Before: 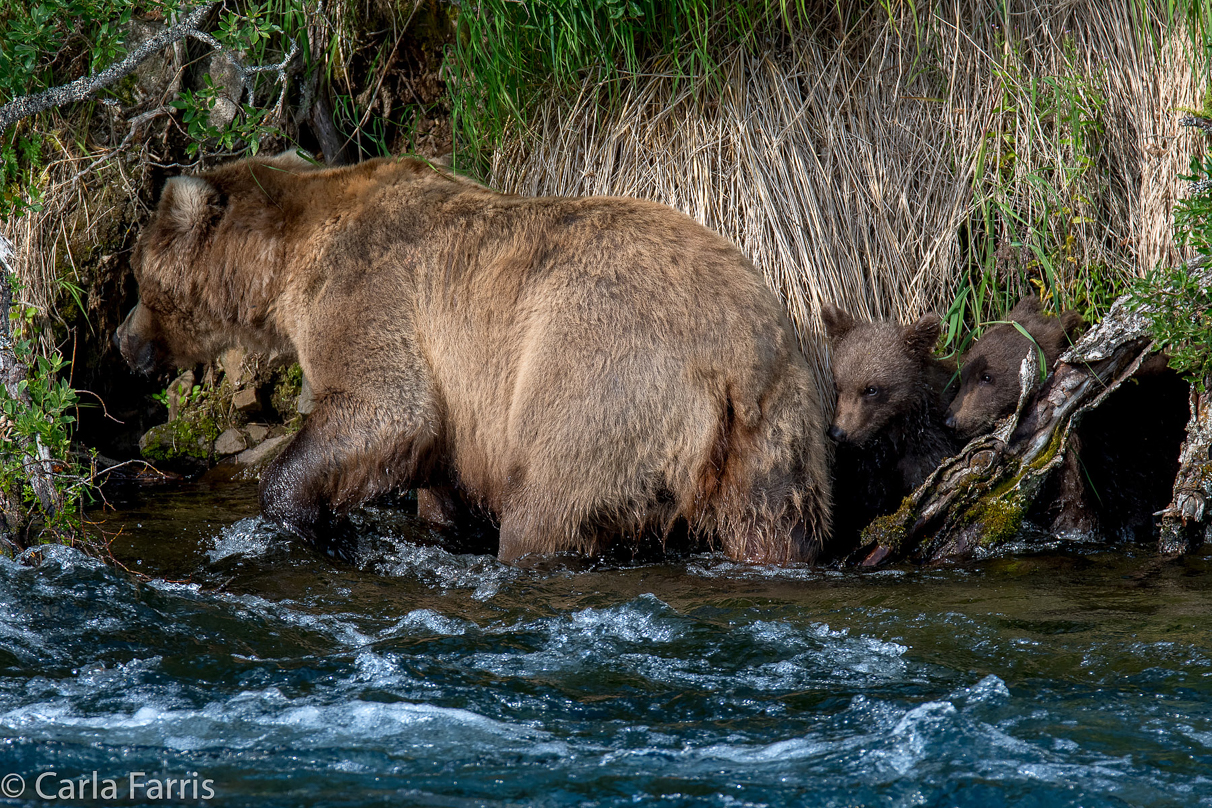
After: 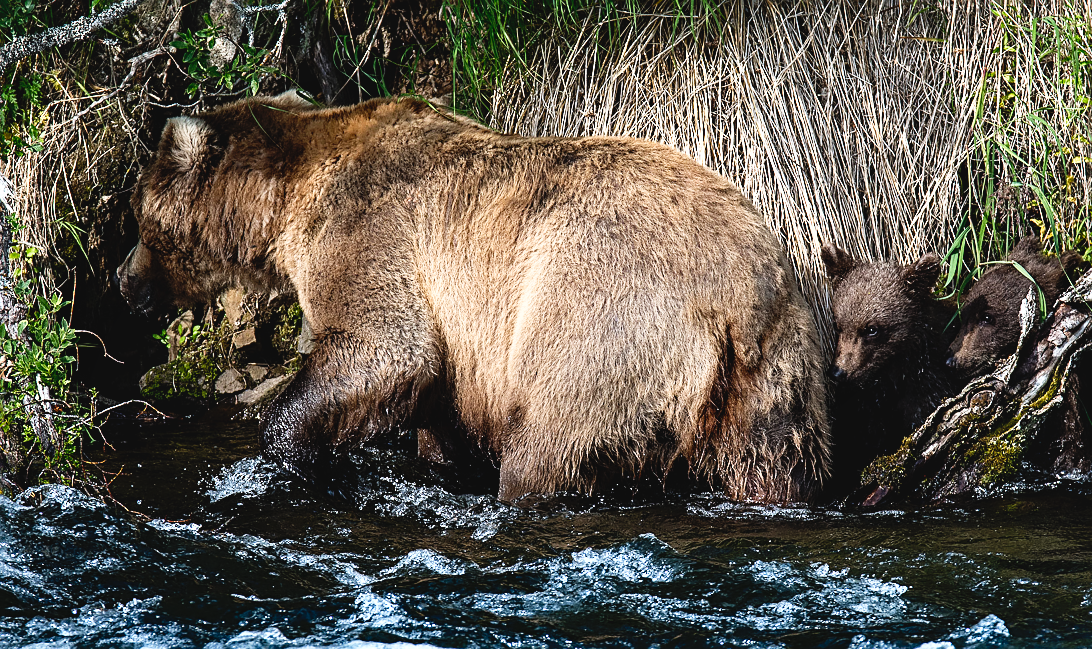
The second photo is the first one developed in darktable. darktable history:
tone curve: curves: ch0 [(0, 0.039) (0.104, 0.094) (0.285, 0.301) (0.689, 0.764) (0.89, 0.926) (0.994, 0.971)]; ch1 [(0, 0) (0.337, 0.249) (0.437, 0.411) (0.485, 0.487) (0.515, 0.514) (0.566, 0.563) (0.641, 0.655) (1, 1)]; ch2 [(0, 0) (0.314, 0.301) (0.421, 0.411) (0.502, 0.505) (0.528, 0.54) (0.557, 0.555) (0.612, 0.583) (0.722, 0.67) (1, 1)], preserve colors none
crop: top 7.513%, right 9.866%, bottom 12.084%
haze removal: compatibility mode true, adaptive false
sharpen: on, module defaults
exposure: exposure -0.022 EV, compensate highlight preservation false
shadows and highlights: shadows 29.43, highlights -29.13, low approximation 0.01, soften with gaussian
tone equalizer: -8 EV -1.05 EV, -7 EV -1.05 EV, -6 EV -0.833 EV, -5 EV -0.54 EV, -3 EV 0.584 EV, -2 EV 0.848 EV, -1 EV 1.01 EV, +0 EV 1.06 EV, smoothing diameter 2.09%, edges refinement/feathering 18.79, mask exposure compensation -1.57 EV, filter diffusion 5
